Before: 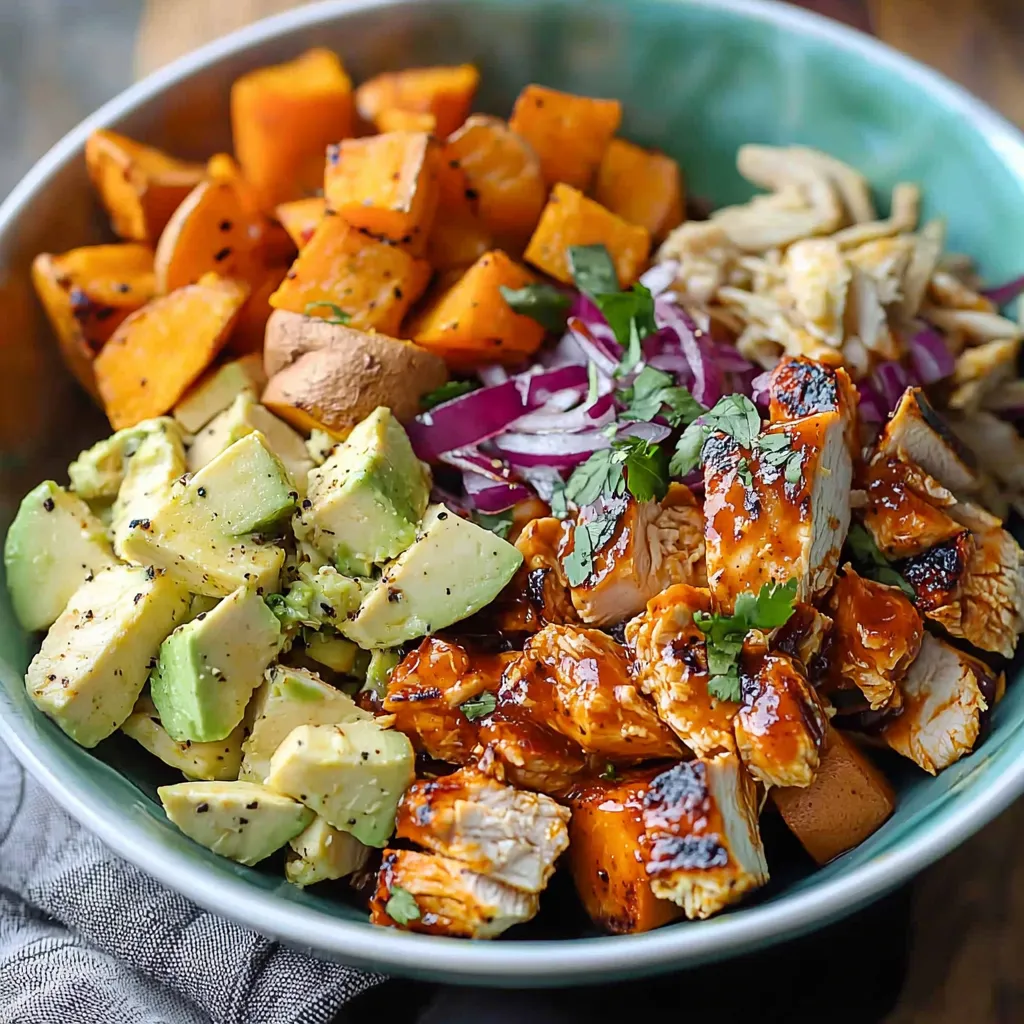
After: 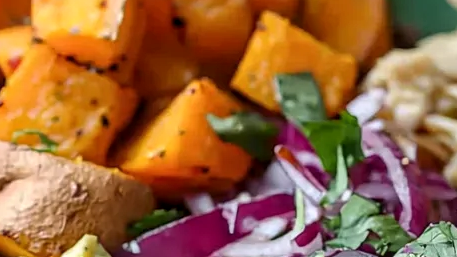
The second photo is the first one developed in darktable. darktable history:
local contrast: on, module defaults
crop: left 28.64%, top 16.832%, right 26.637%, bottom 58.055%
